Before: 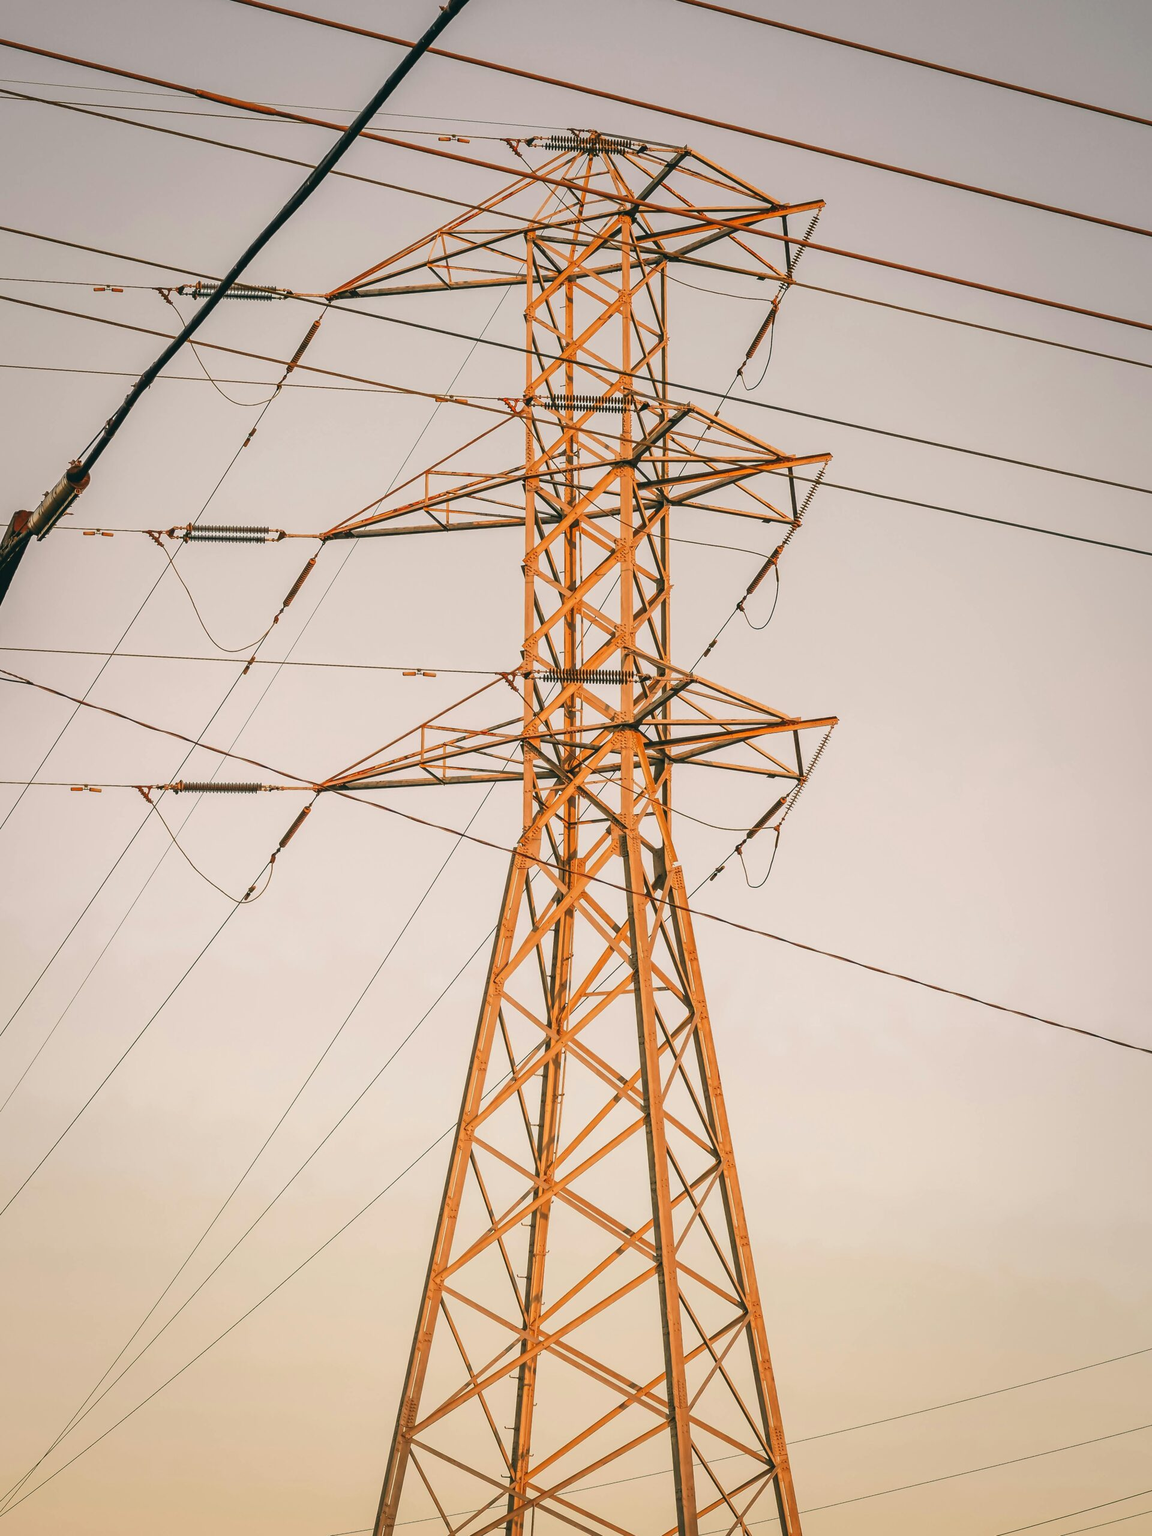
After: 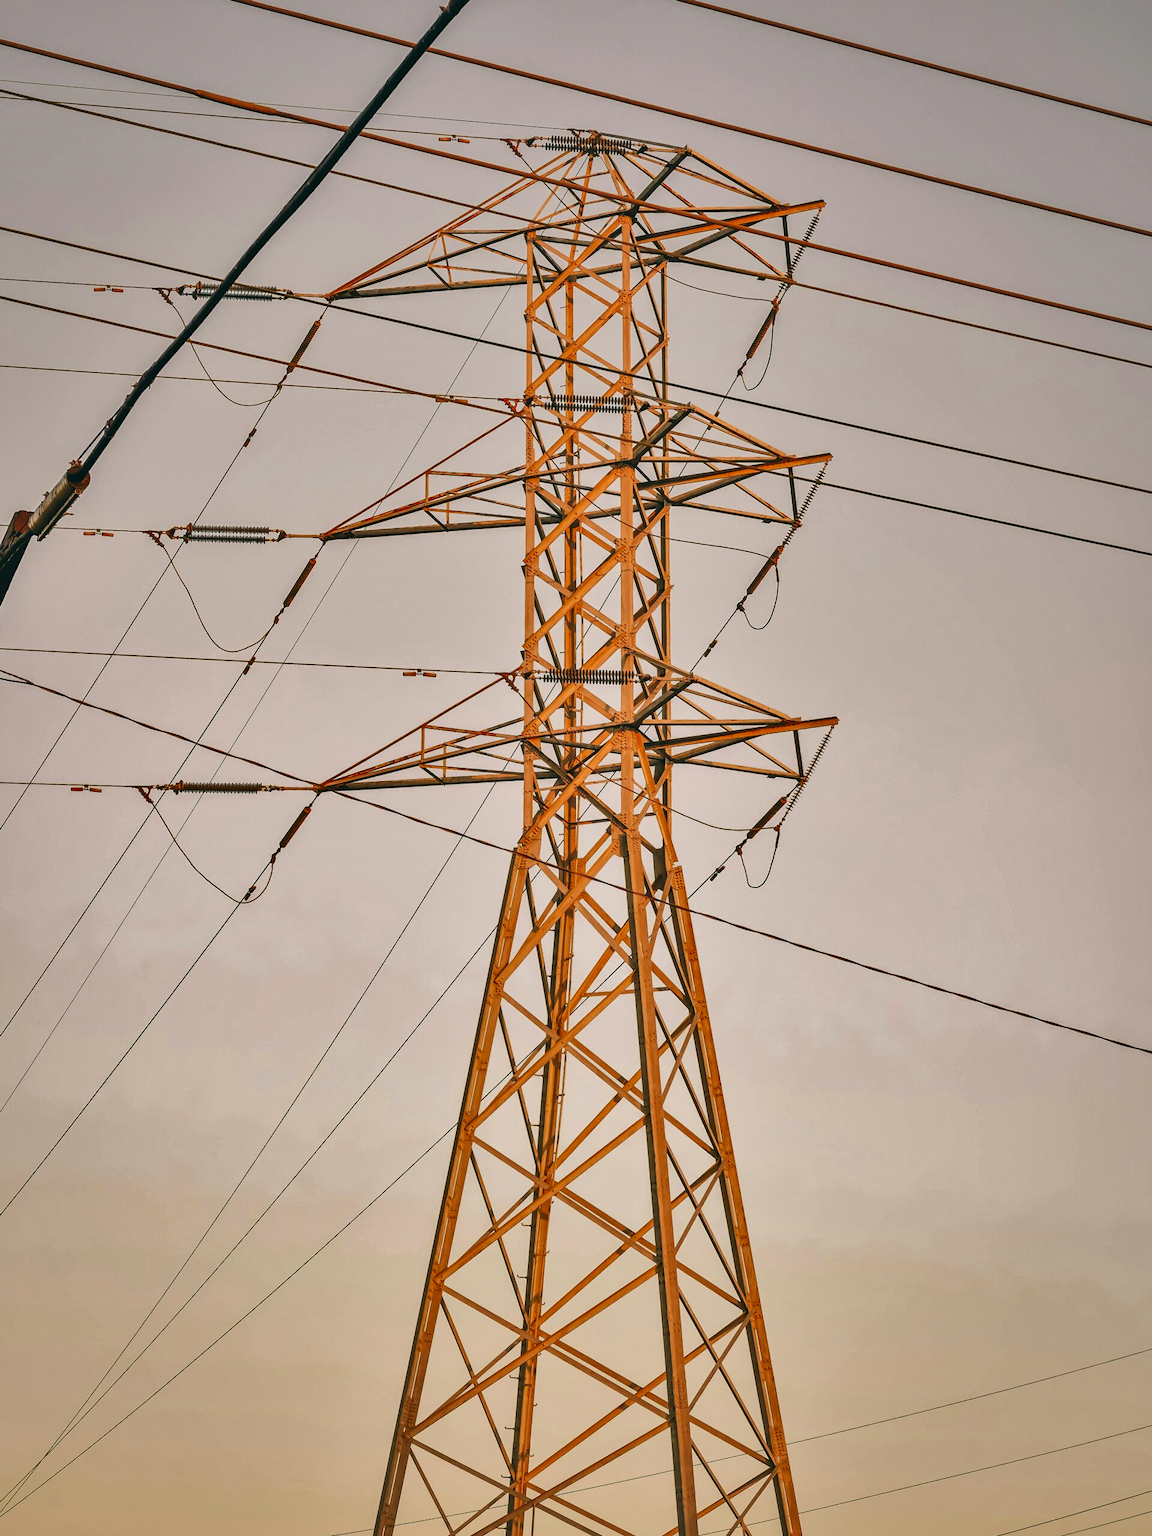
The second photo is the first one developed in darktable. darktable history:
shadows and highlights: shadows 75.52, highlights -60.83, soften with gaussian
